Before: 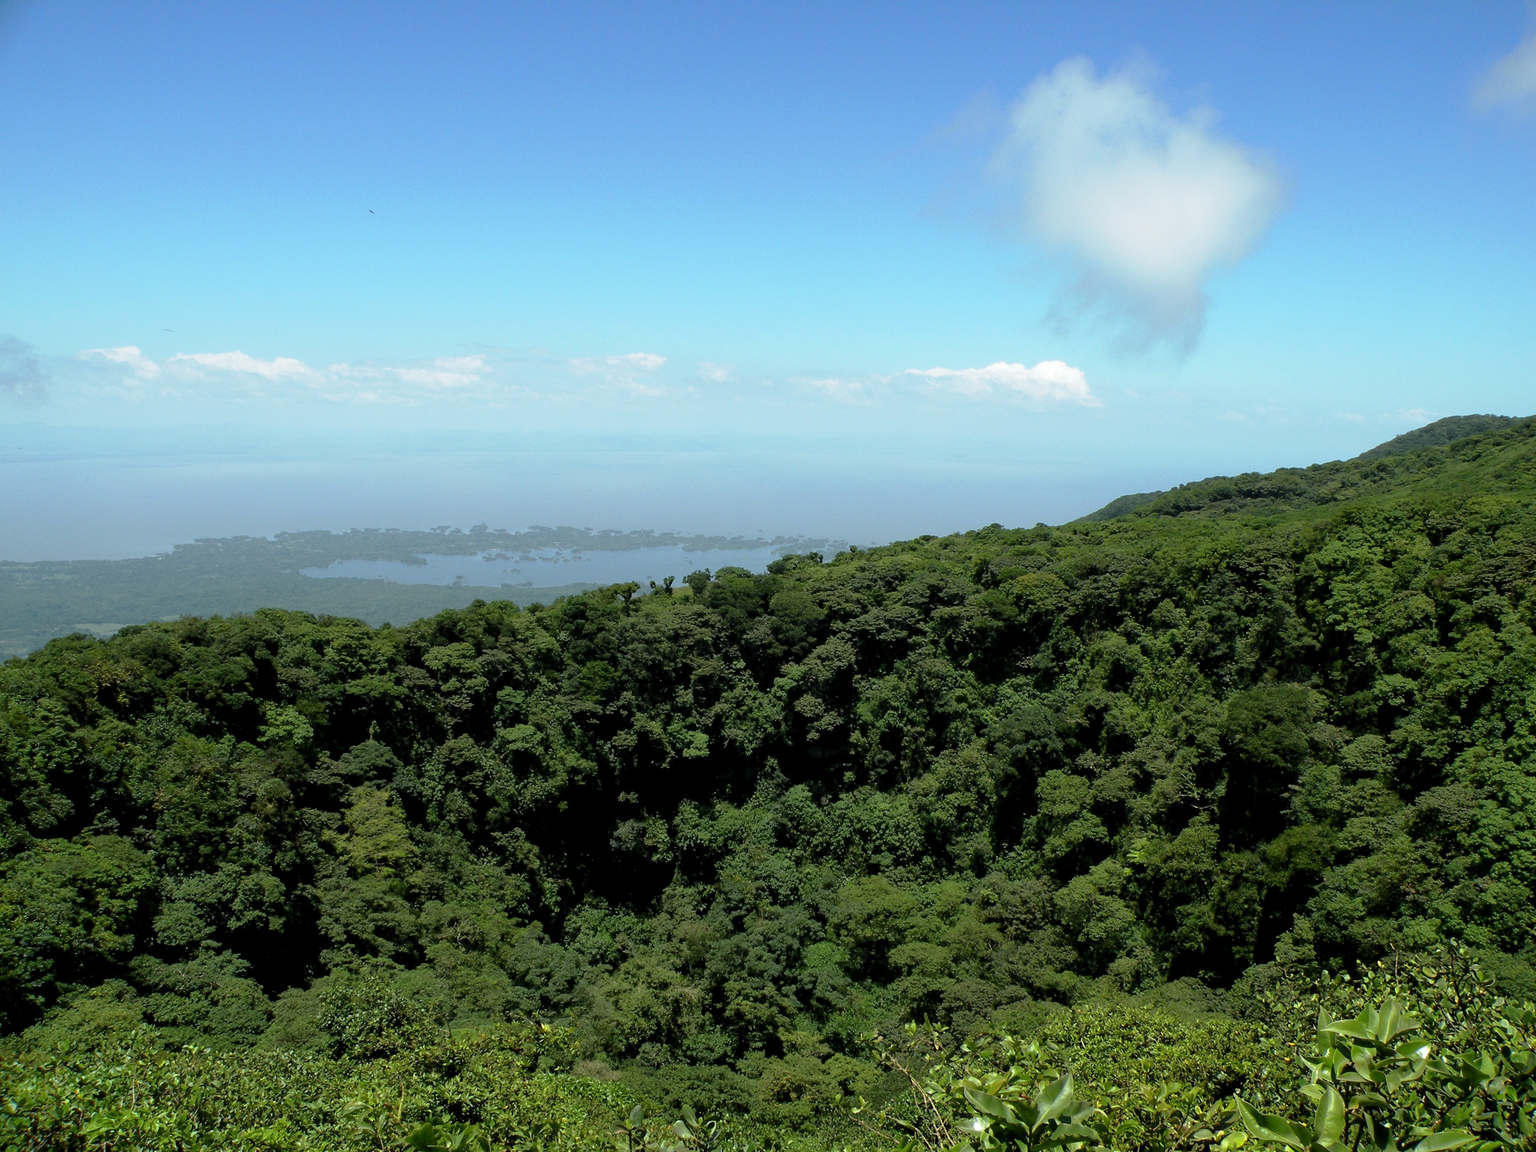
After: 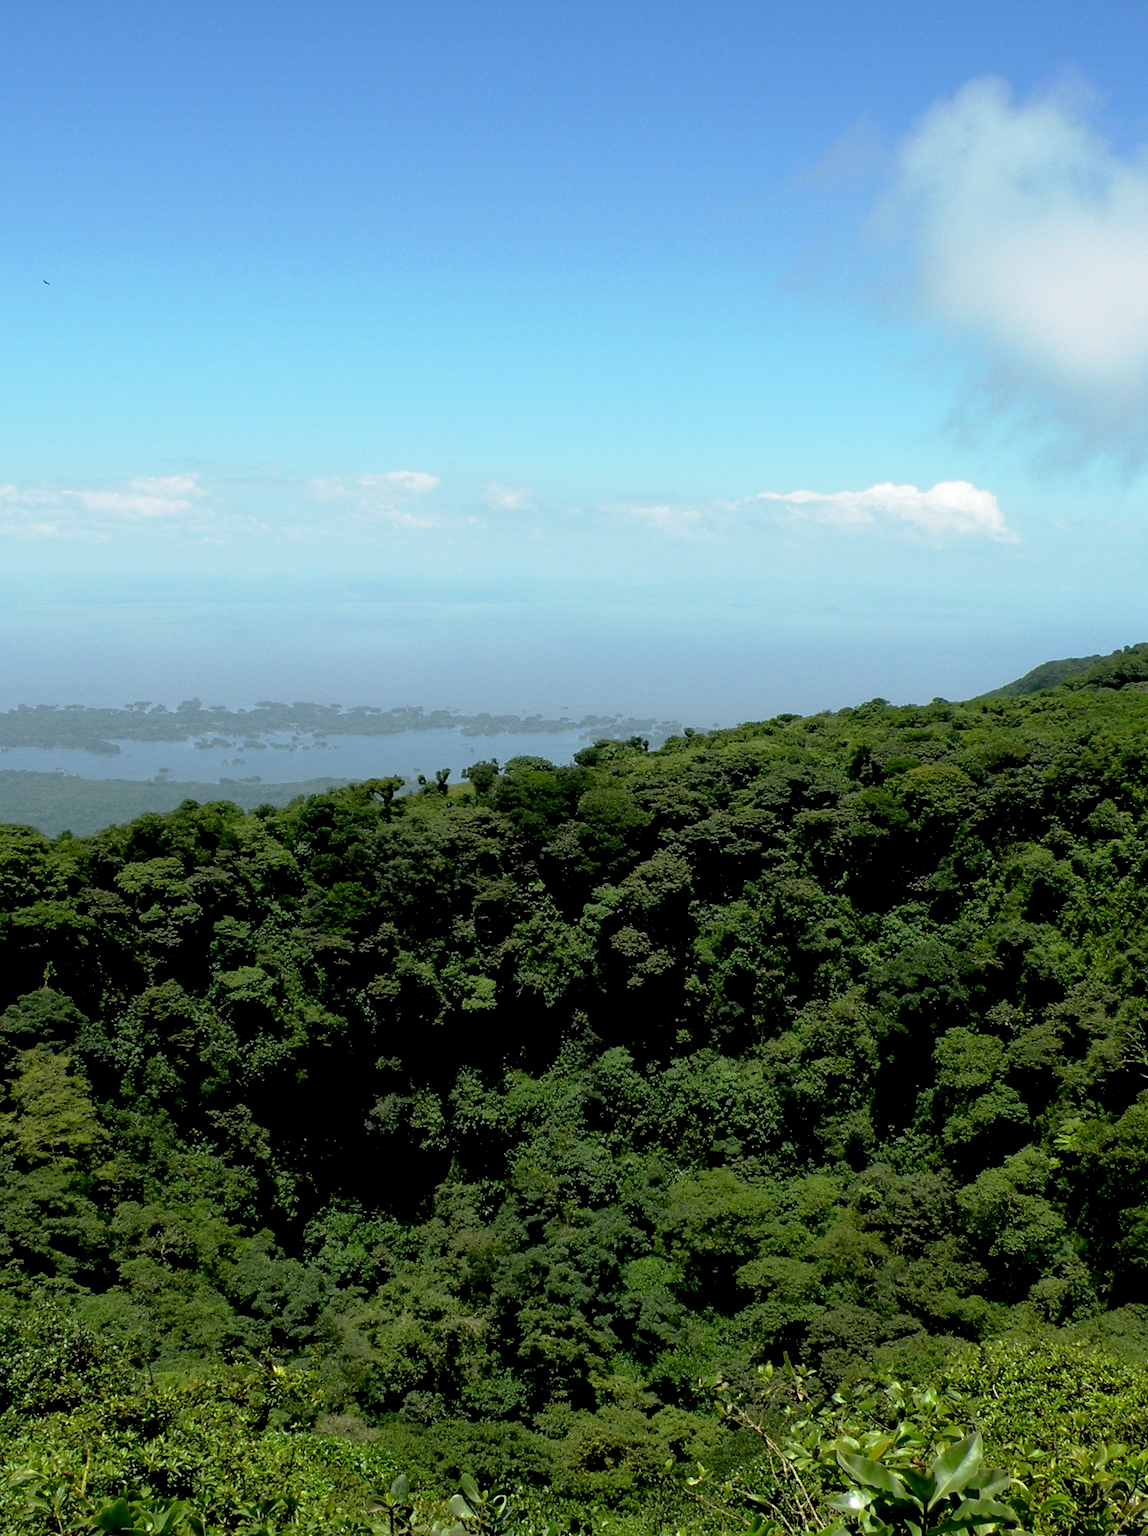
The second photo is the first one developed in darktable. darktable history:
exposure: black level correction 0.012, compensate exposure bias true, compensate highlight preservation false
crop: left 21.941%, right 21.983%, bottom 0.012%
